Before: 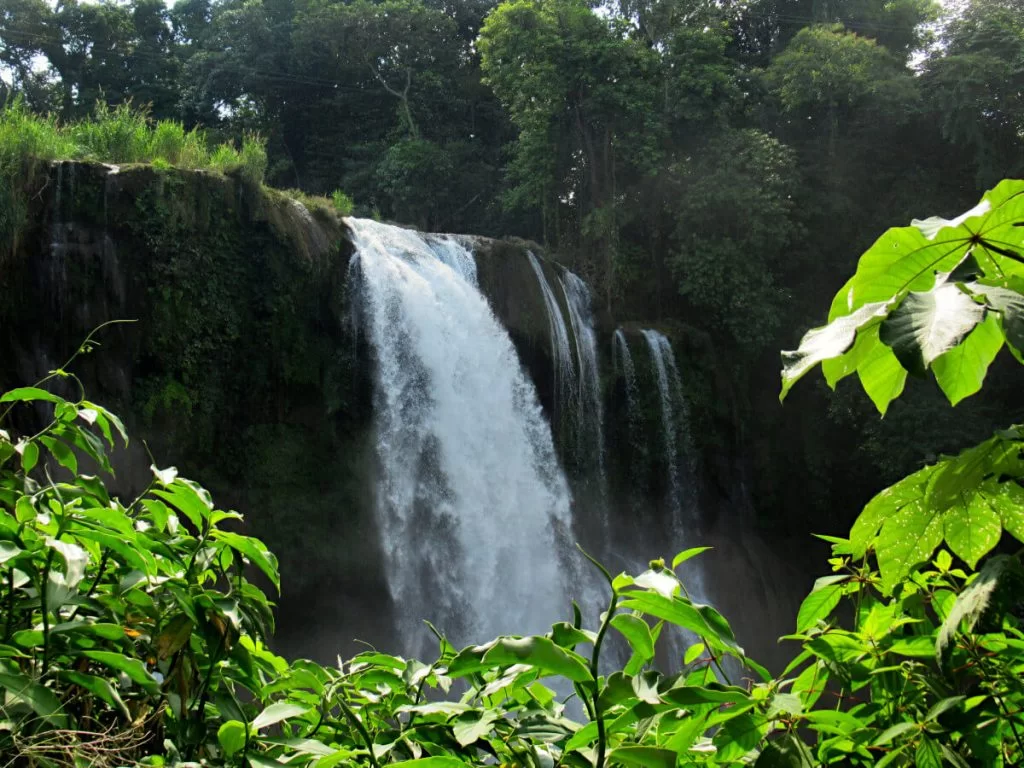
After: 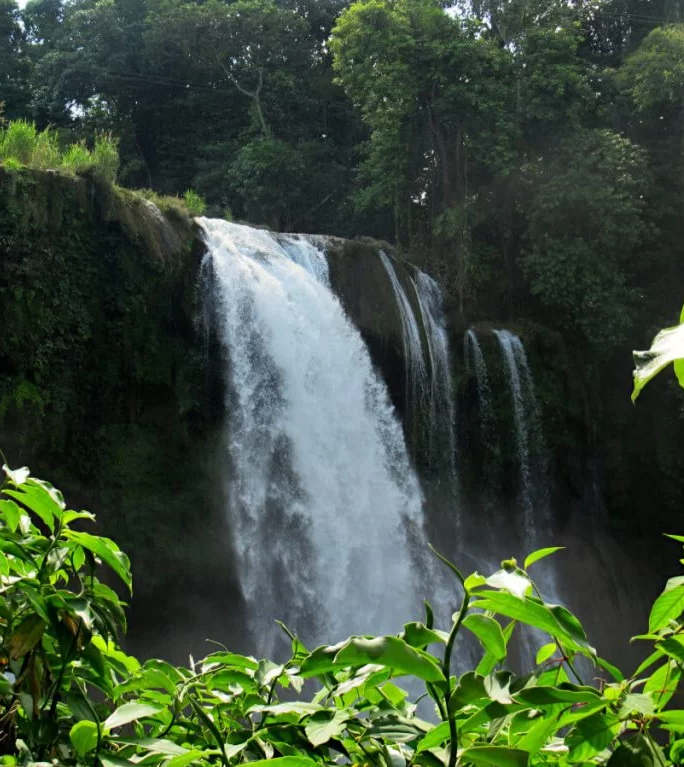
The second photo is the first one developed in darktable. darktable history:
crop and rotate: left 14.488%, right 18.674%
